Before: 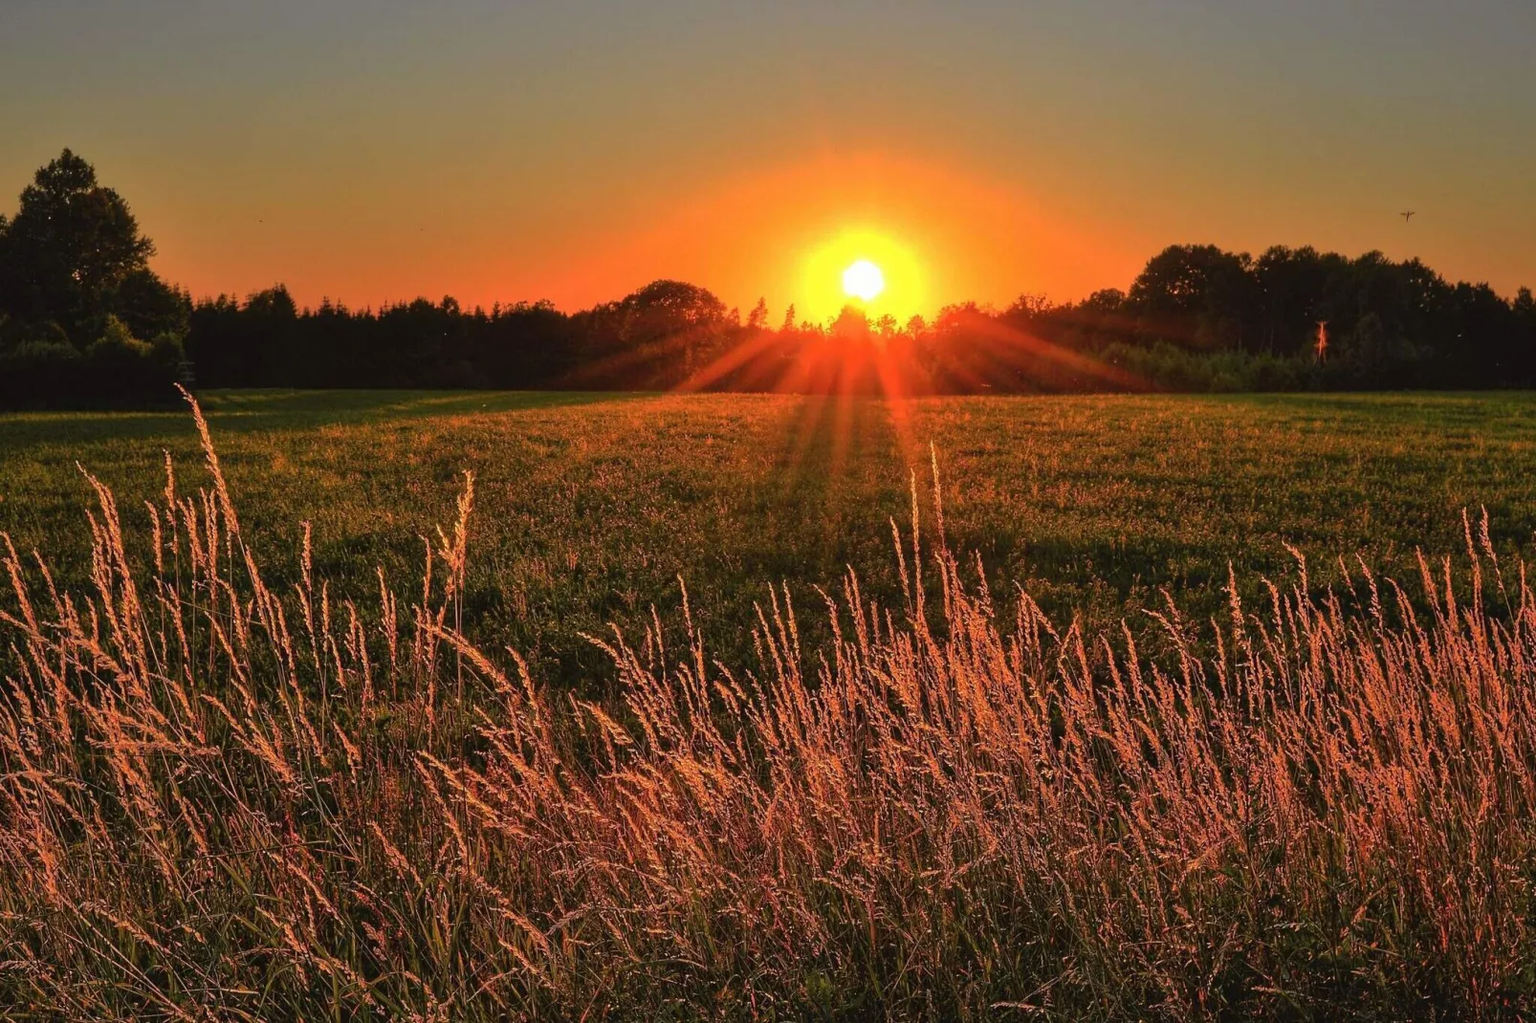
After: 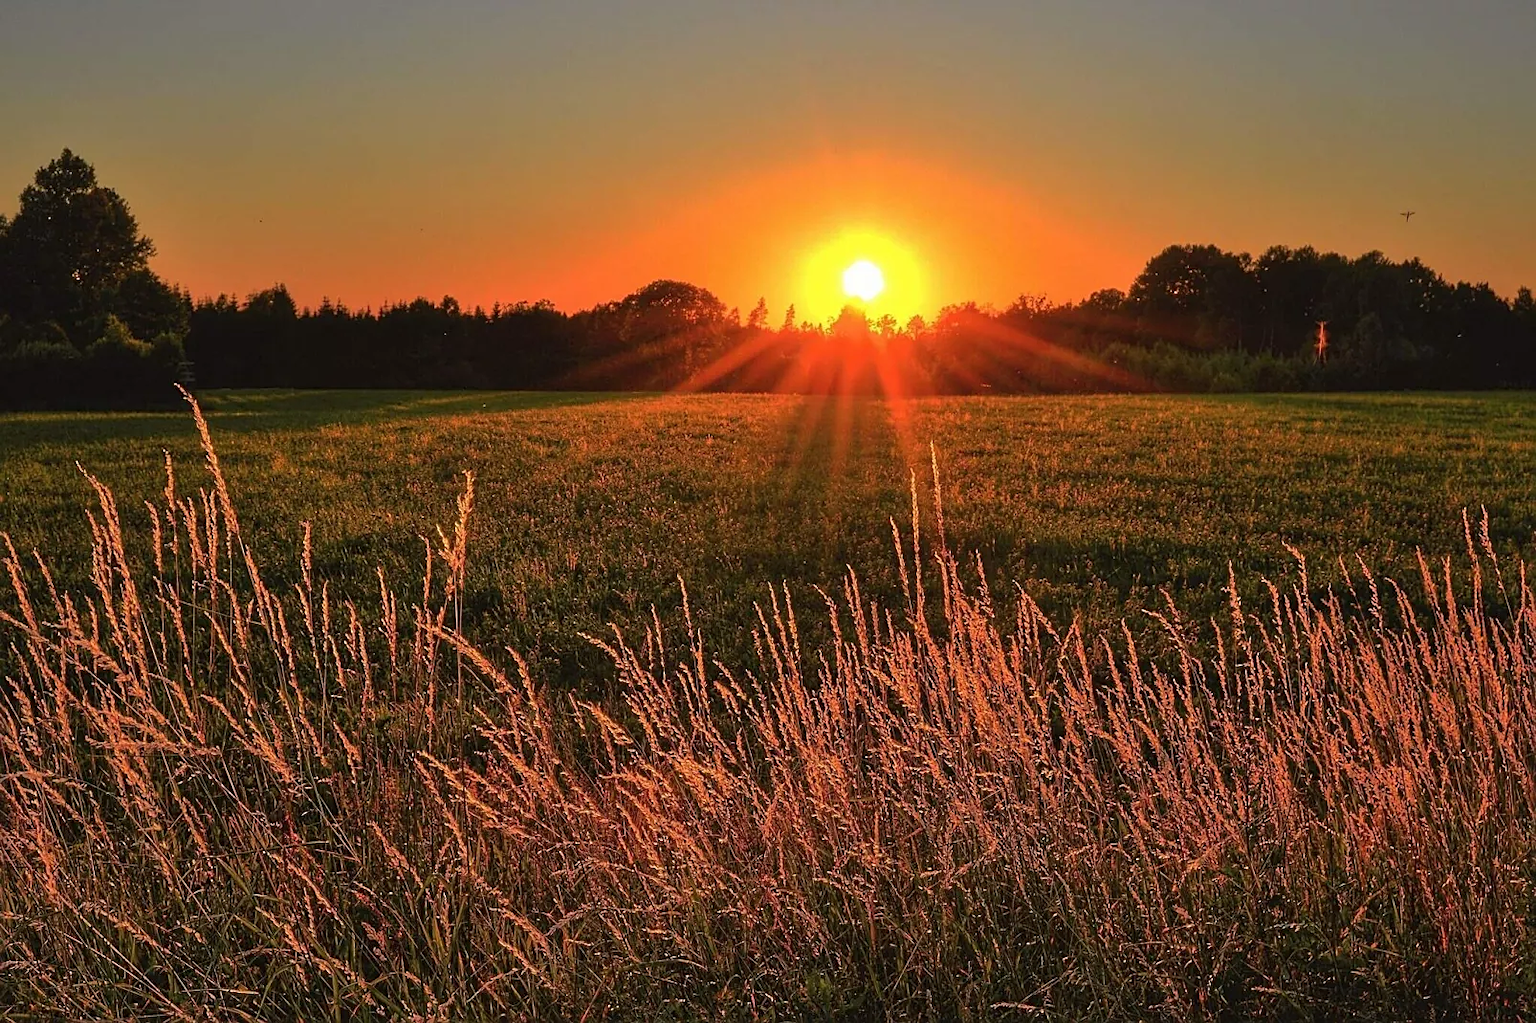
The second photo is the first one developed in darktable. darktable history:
sharpen: amount 0.473
